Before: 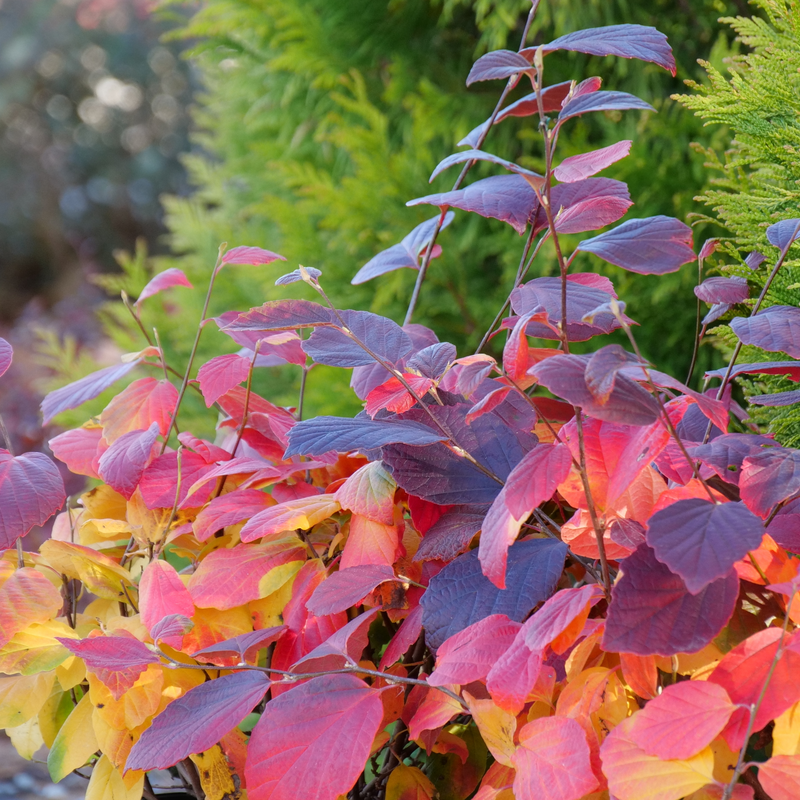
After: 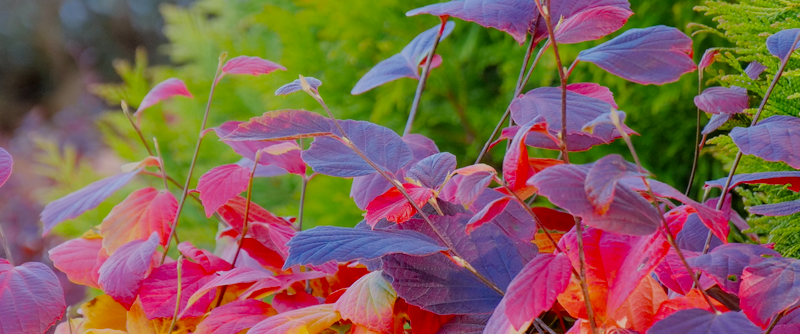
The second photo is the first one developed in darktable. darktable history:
crop and rotate: top 23.84%, bottom 34.294%
filmic rgb: black relative exposure -8.79 EV, white relative exposure 4.98 EV, threshold 6 EV, target black luminance 0%, hardness 3.77, latitude 66.34%, contrast 0.822, highlights saturation mix 10%, shadows ↔ highlights balance 20%, add noise in highlights 0.1, color science v4 (2020), iterations of high-quality reconstruction 0, type of noise poissonian, enable highlight reconstruction true
